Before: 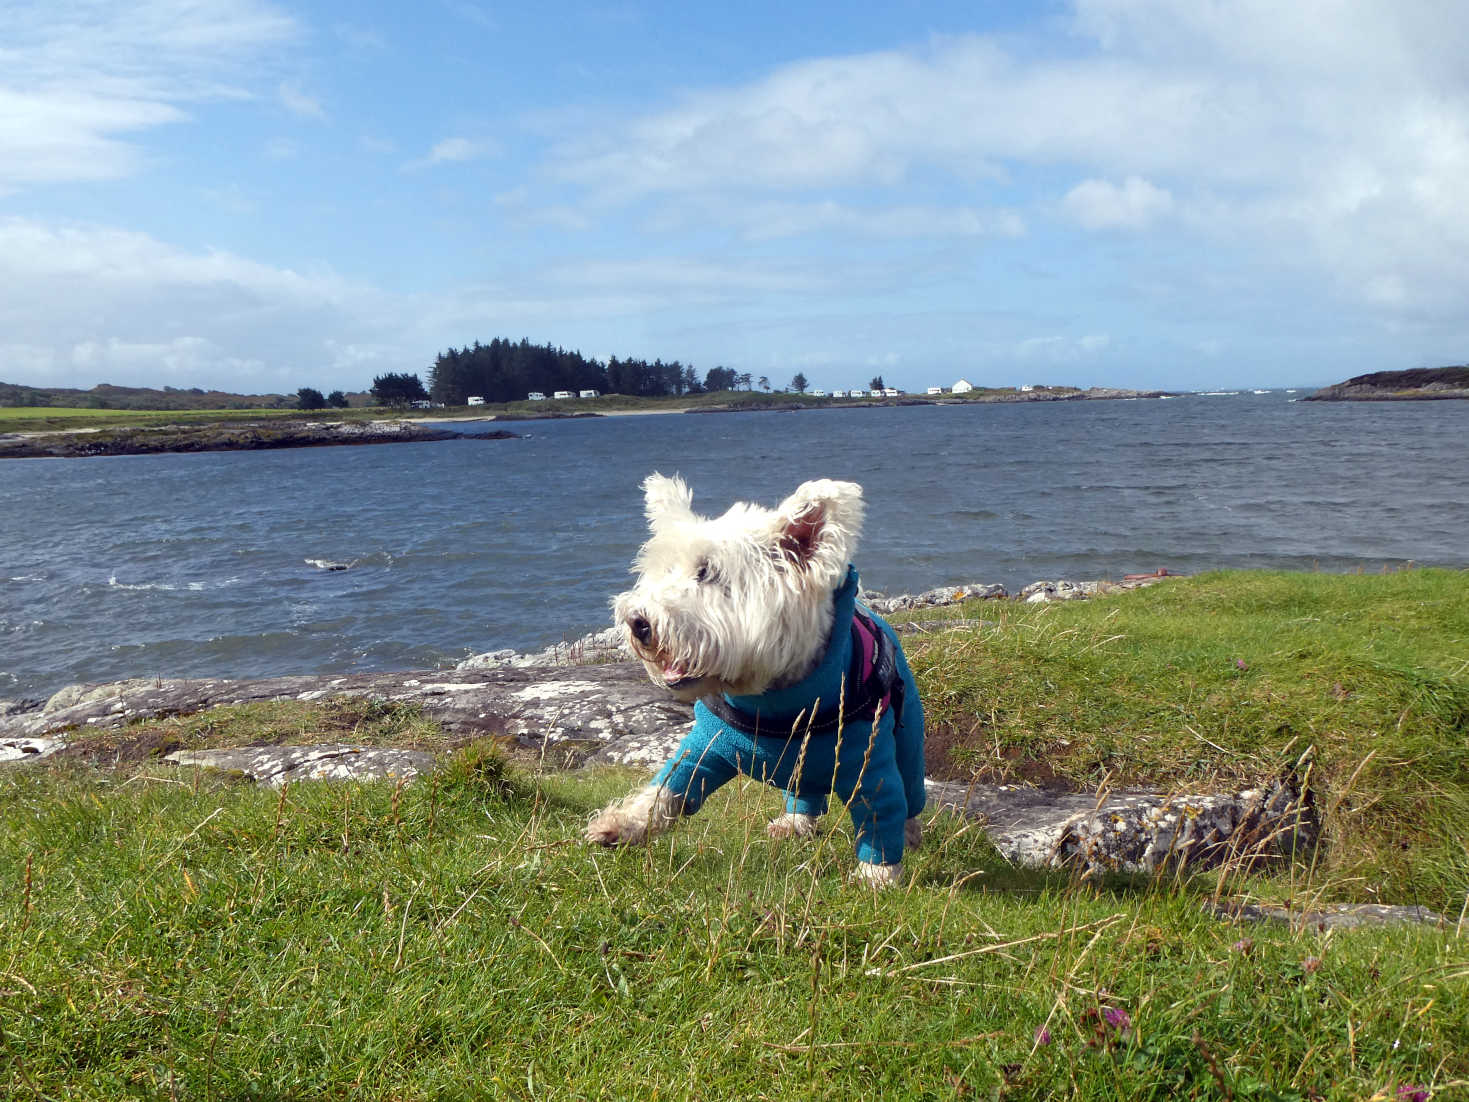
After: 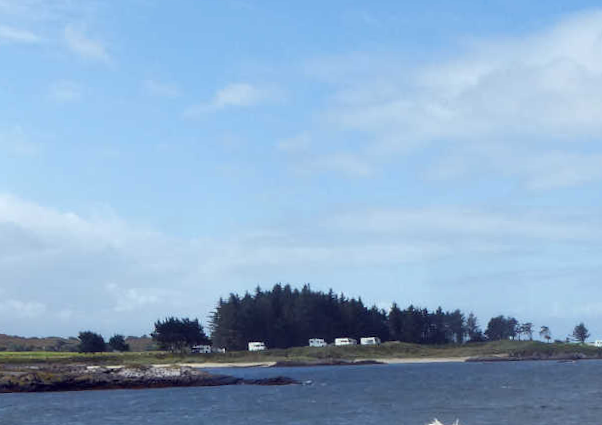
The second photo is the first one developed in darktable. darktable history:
rotate and perspective: rotation 0.8°, automatic cropping off
crop: left 15.452%, top 5.459%, right 43.956%, bottom 56.62%
